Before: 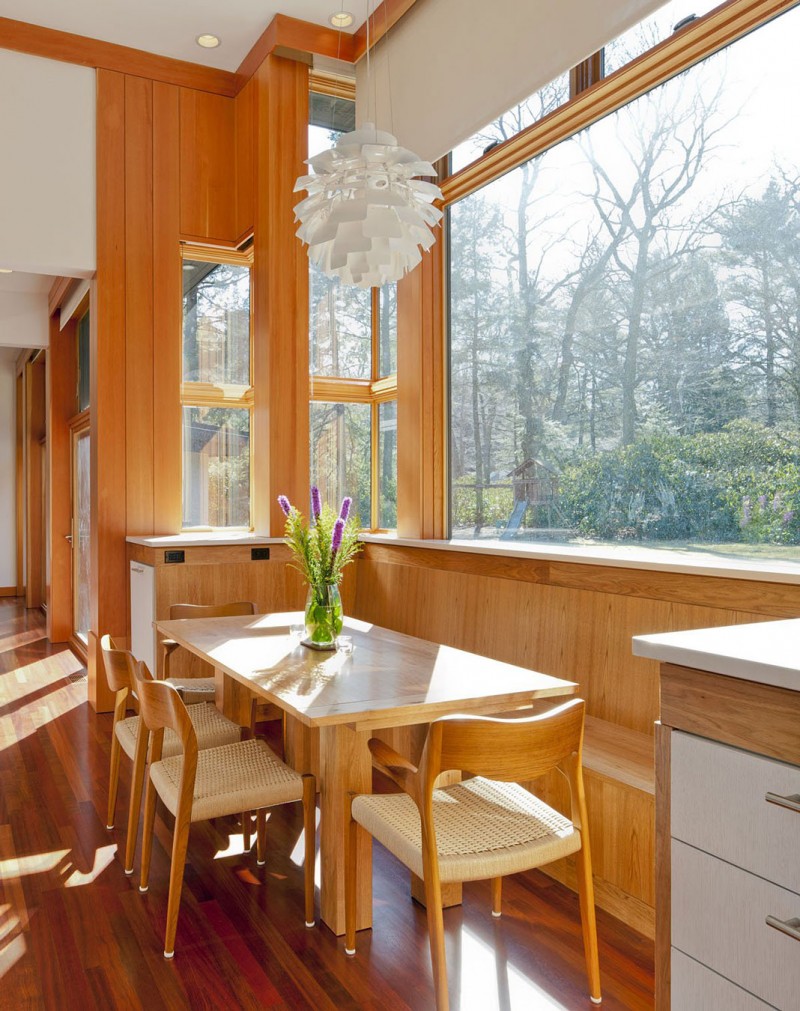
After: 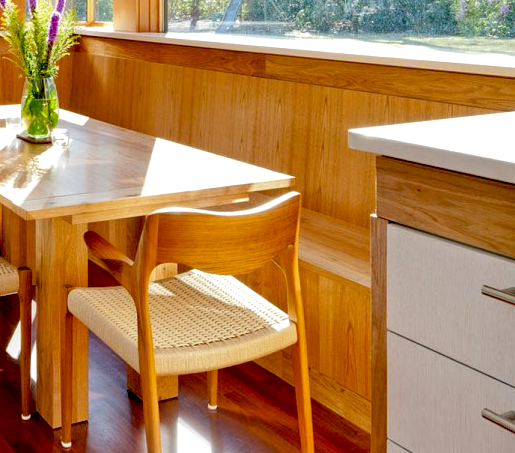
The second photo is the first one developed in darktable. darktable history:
exposure: black level correction 0.031, exposure 0.304 EV, compensate highlight preservation false
crop and rotate: left 35.509%, top 50.238%, bottom 4.934%
